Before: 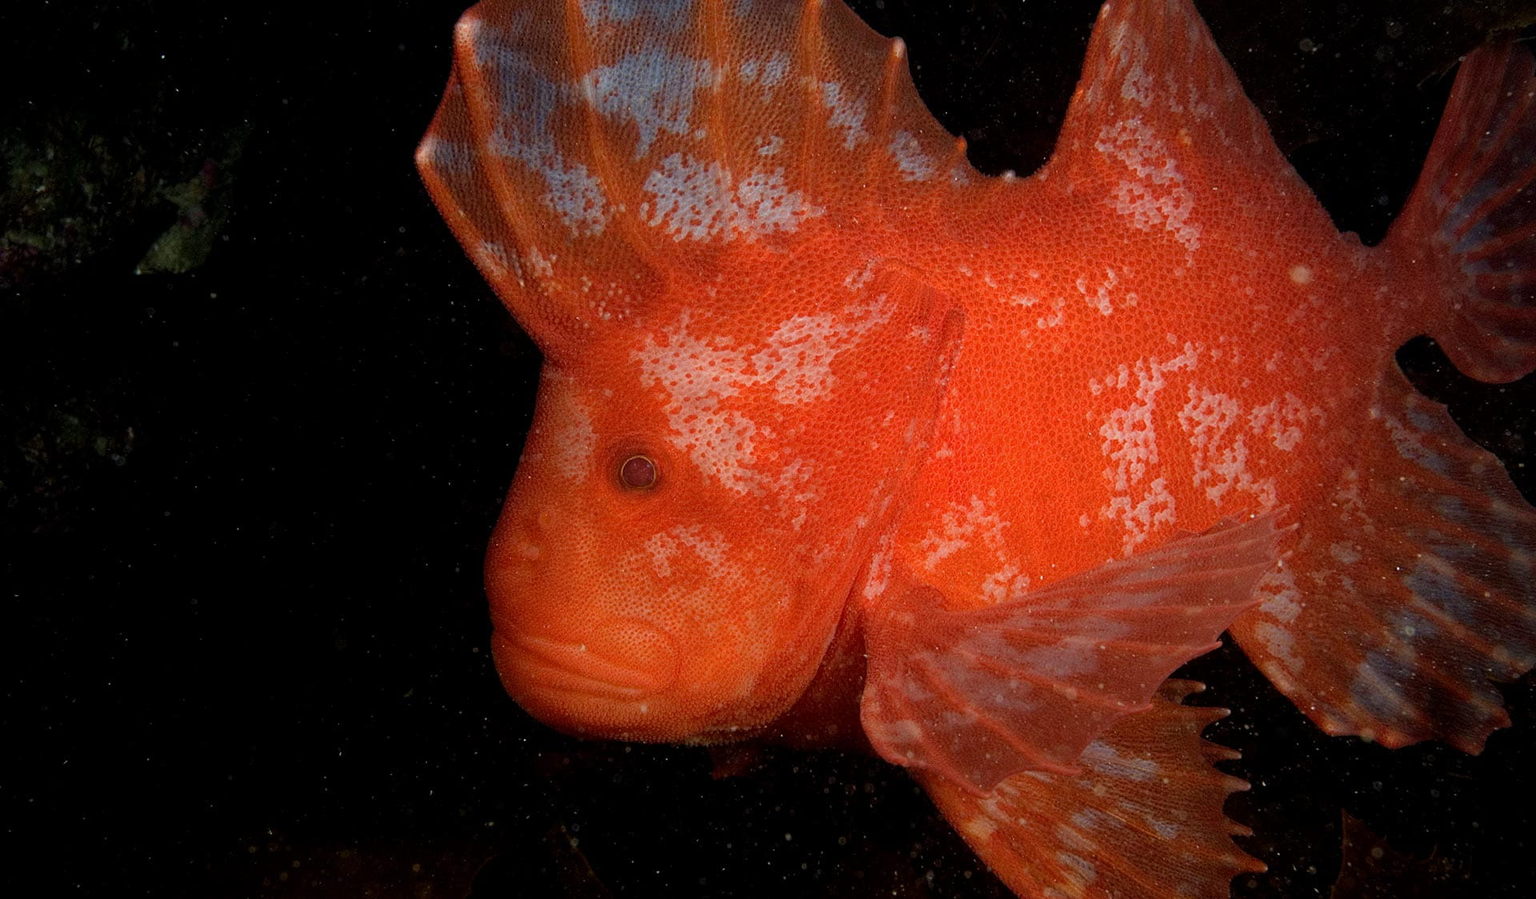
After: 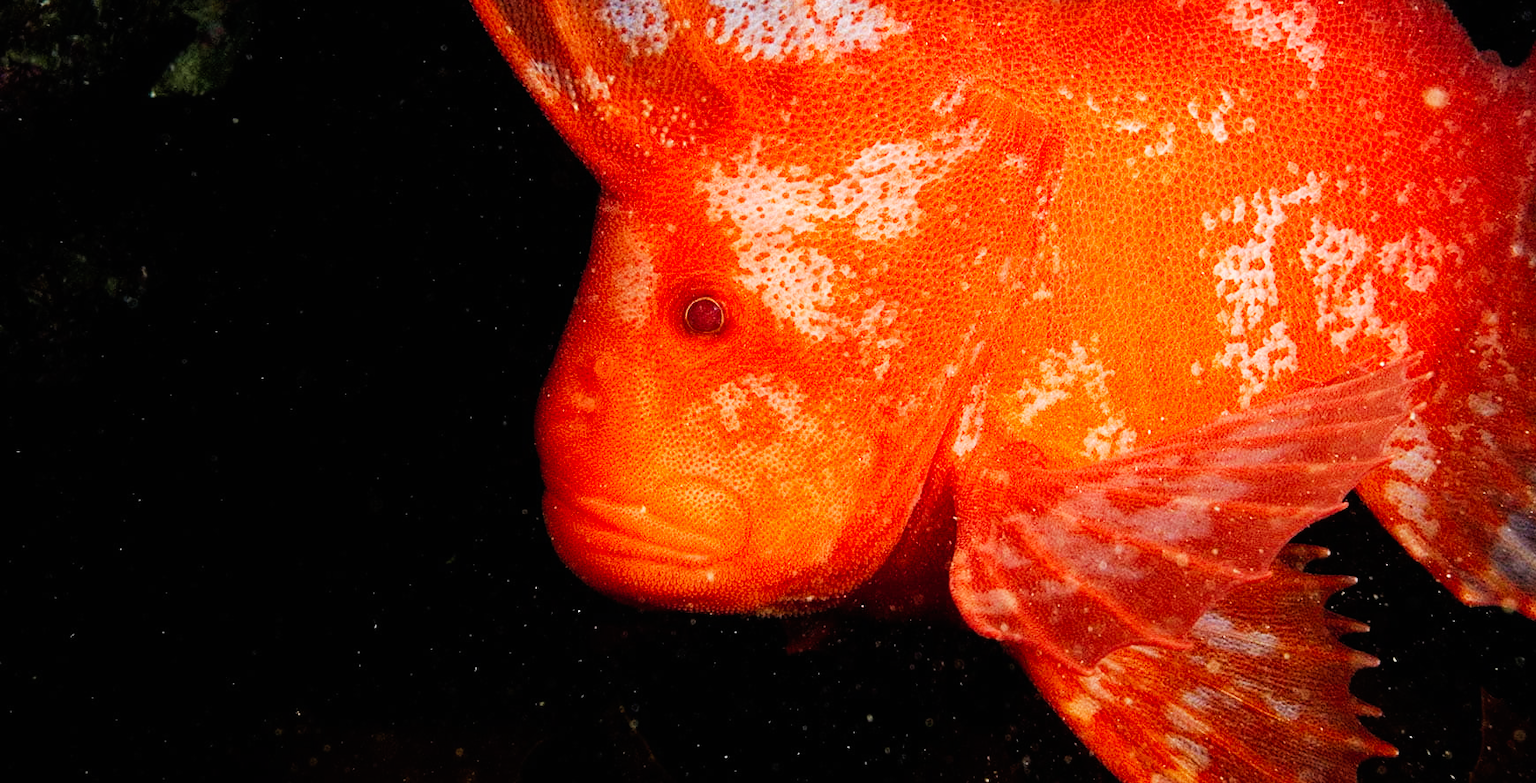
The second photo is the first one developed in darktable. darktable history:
crop: top 20.751%, right 9.373%, bottom 0.303%
shadows and highlights: radius 127.65, shadows 21.18, highlights -22.35, low approximation 0.01
base curve: curves: ch0 [(0, 0) (0.007, 0.004) (0.027, 0.03) (0.046, 0.07) (0.207, 0.54) (0.442, 0.872) (0.673, 0.972) (1, 1)], preserve colors none
